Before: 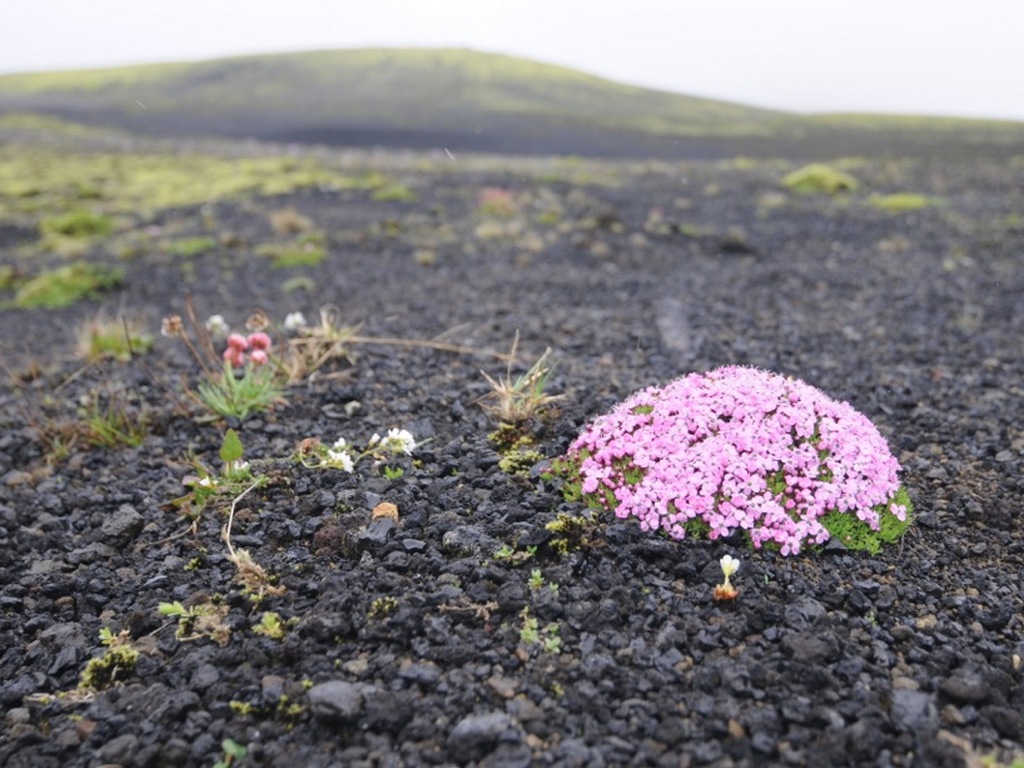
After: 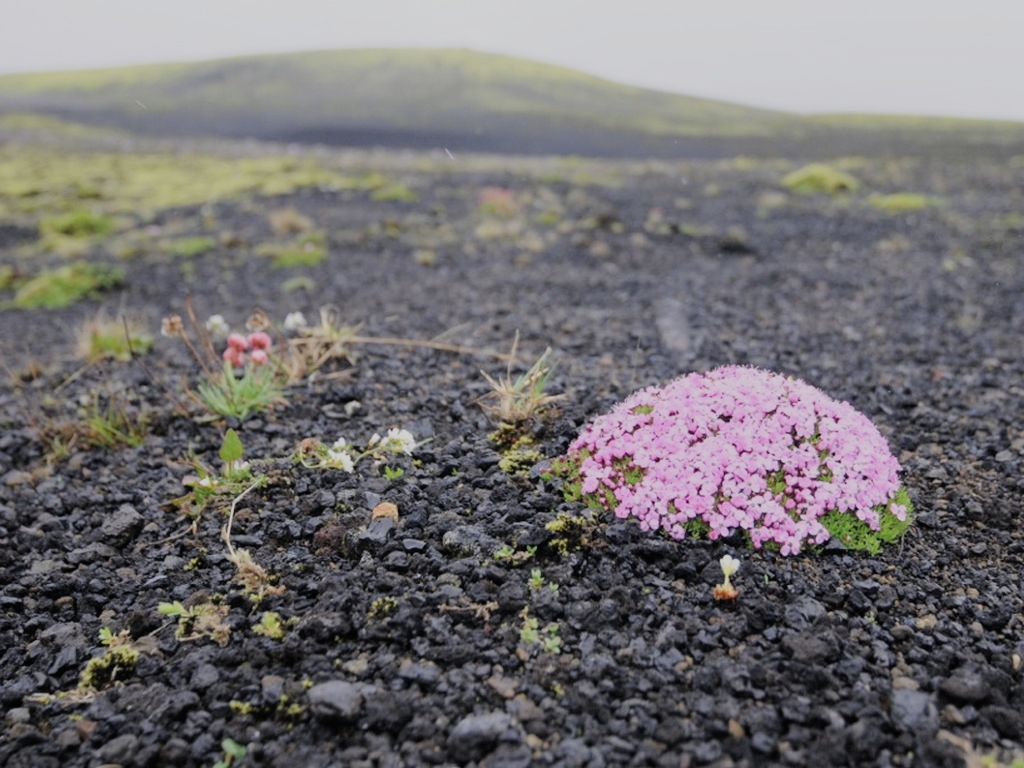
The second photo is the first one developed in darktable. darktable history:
filmic rgb: black relative exposure -8.52 EV, white relative exposure 5.55 EV, threshold 5.99 EV, hardness 3.37, contrast 1.019, enable highlight reconstruction true
